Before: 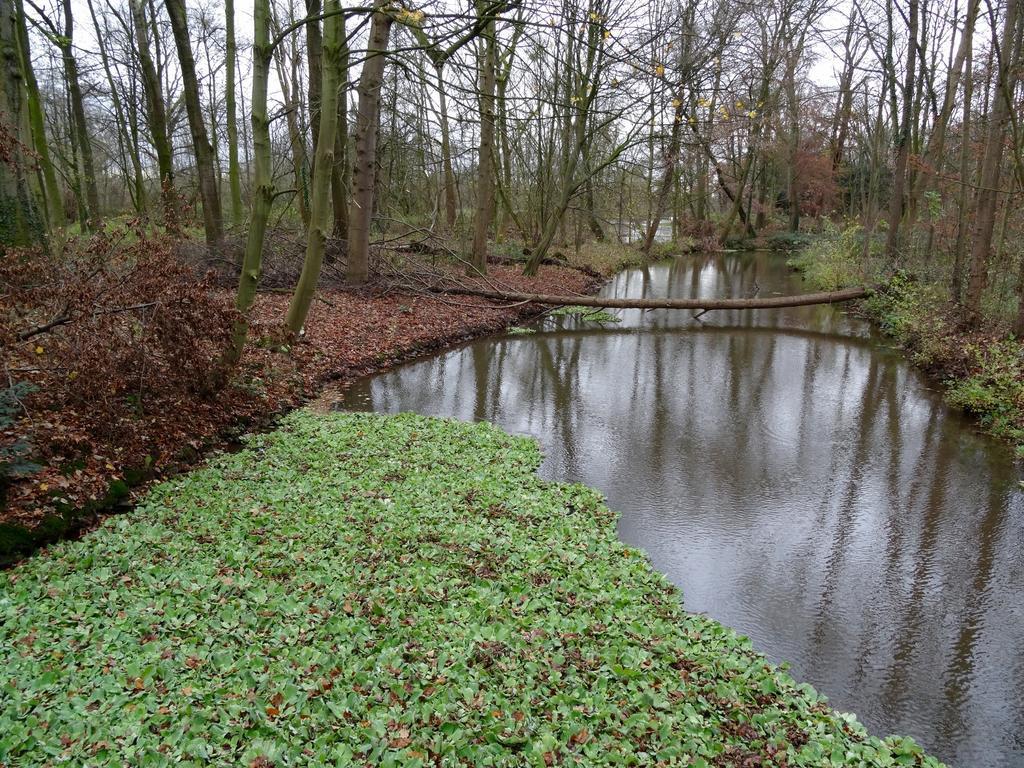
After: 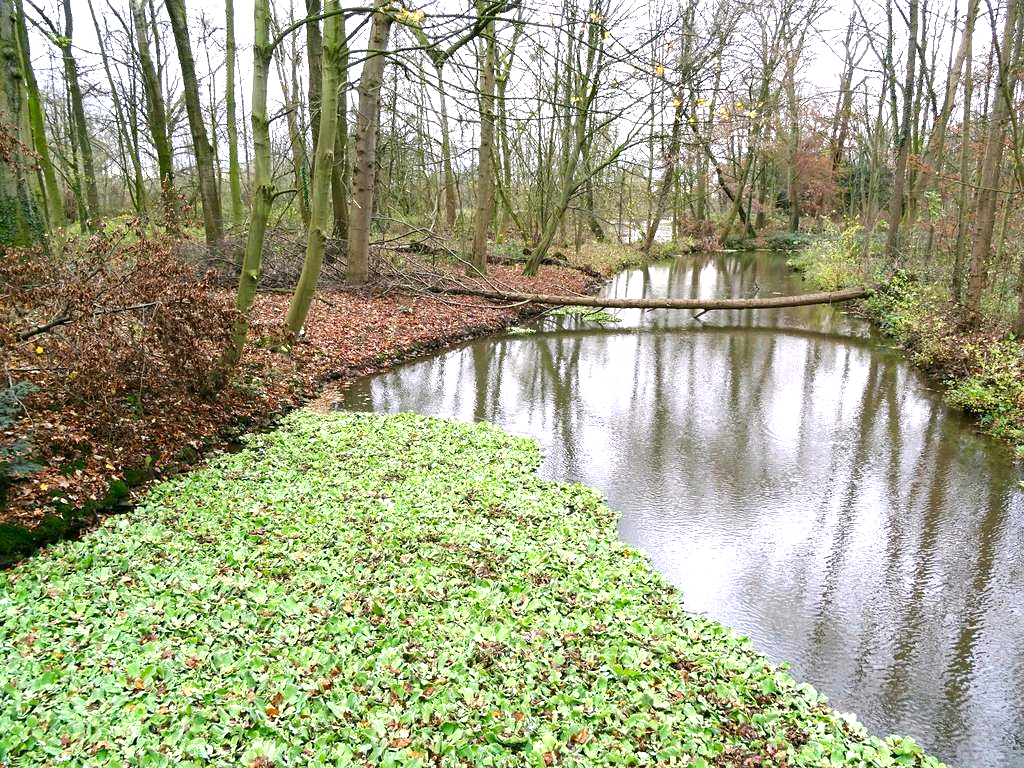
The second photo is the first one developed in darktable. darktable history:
color correction: highlights a* 4.02, highlights b* 4.98, shadows a* -7.55, shadows b* 4.98
sharpen: amount 0.2
white balance: red 0.98, blue 1.034
exposure: black level correction 0, exposure 1.379 EV, compensate exposure bias true, compensate highlight preservation false
